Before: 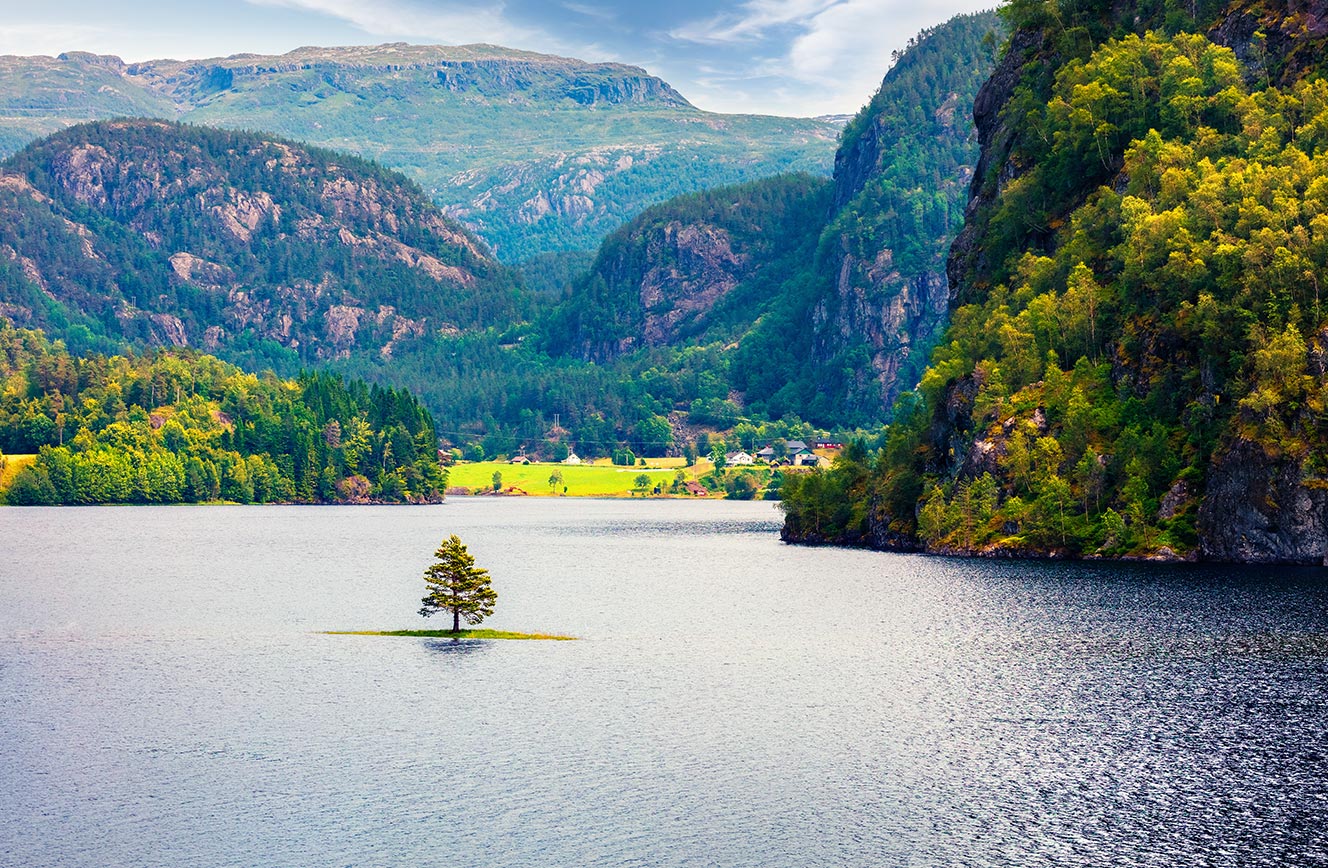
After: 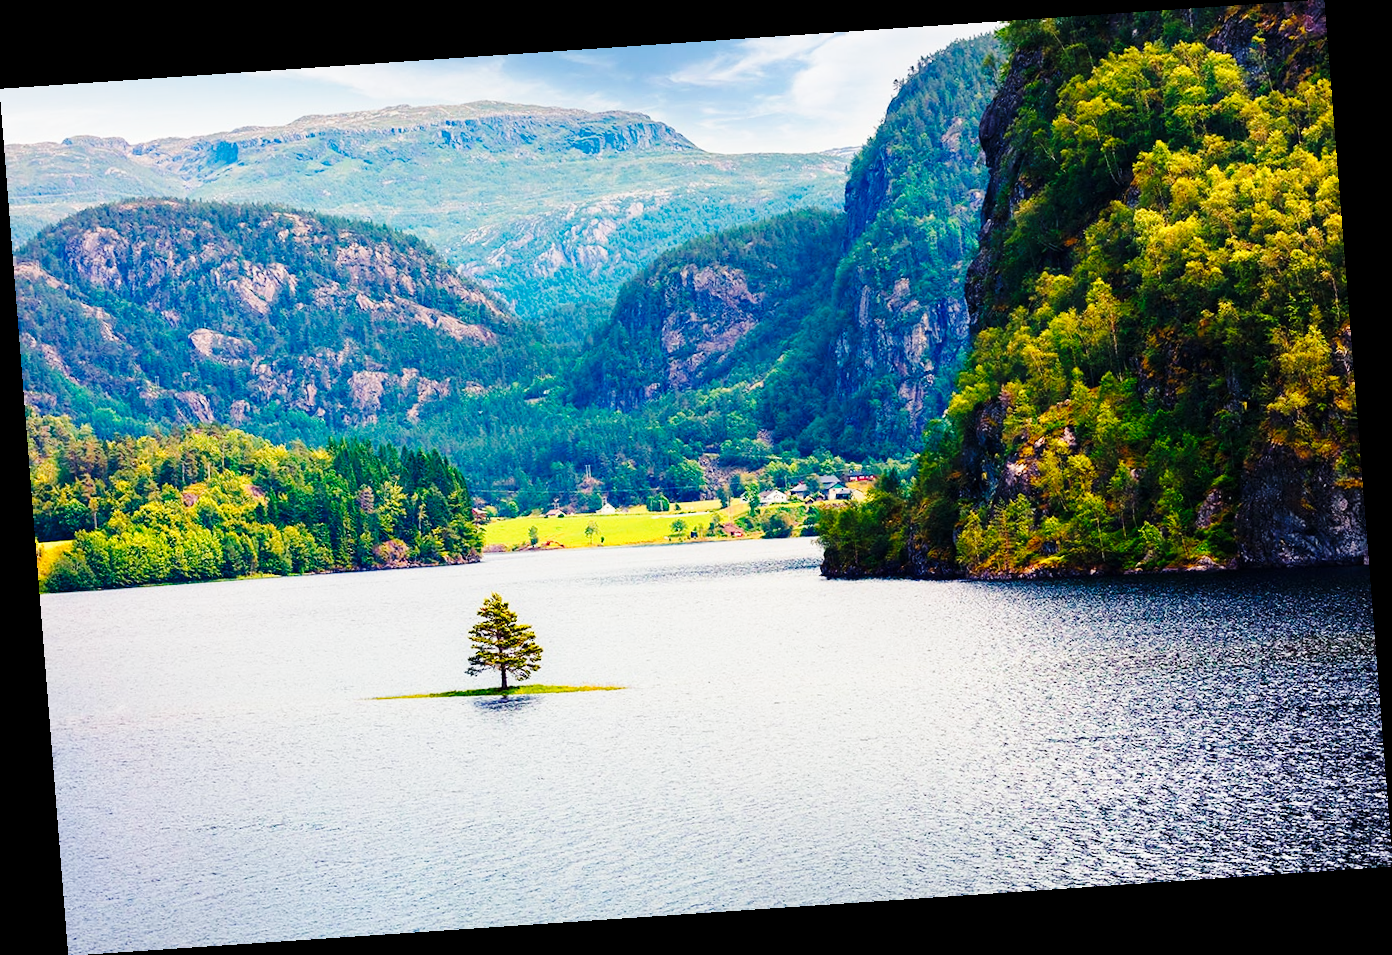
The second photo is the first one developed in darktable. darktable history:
color balance: contrast -0.5%
base curve: curves: ch0 [(0, 0) (0.036, 0.025) (0.121, 0.166) (0.206, 0.329) (0.605, 0.79) (1, 1)], preserve colors none
rotate and perspective: rotation -4.2°, shear 0.006, automatic cropping off
